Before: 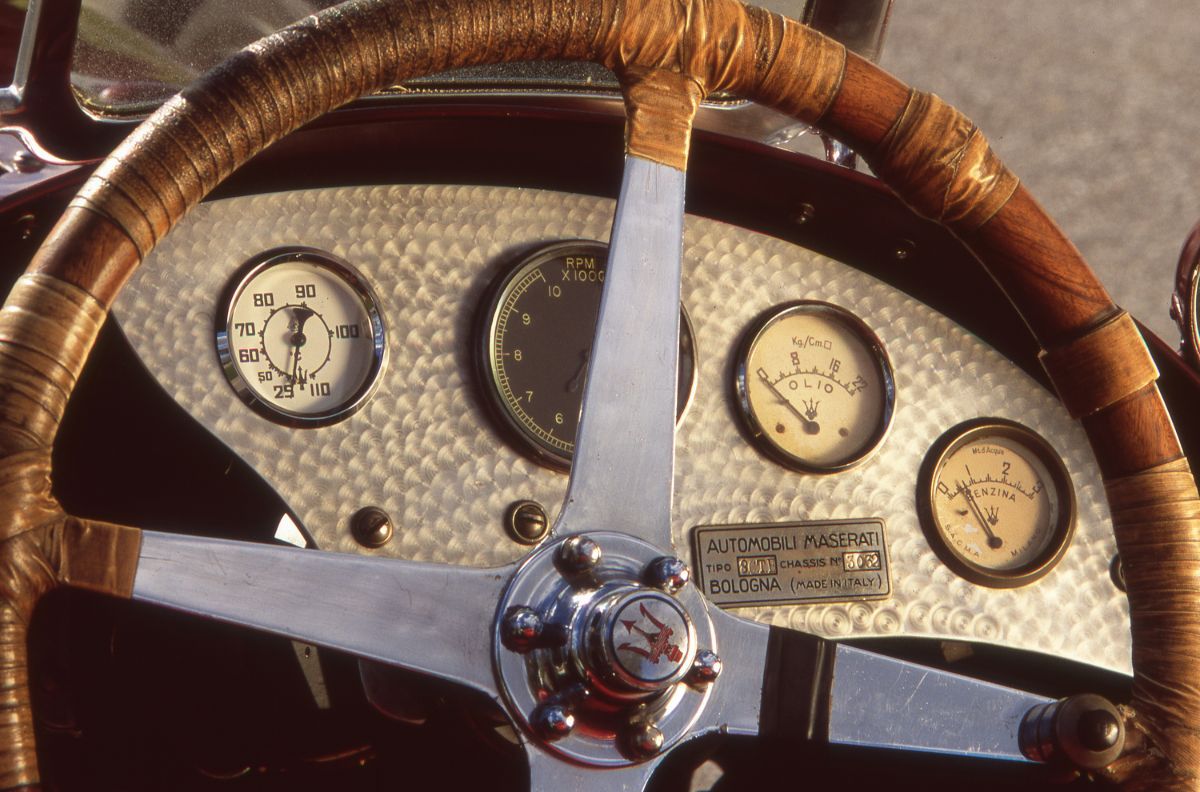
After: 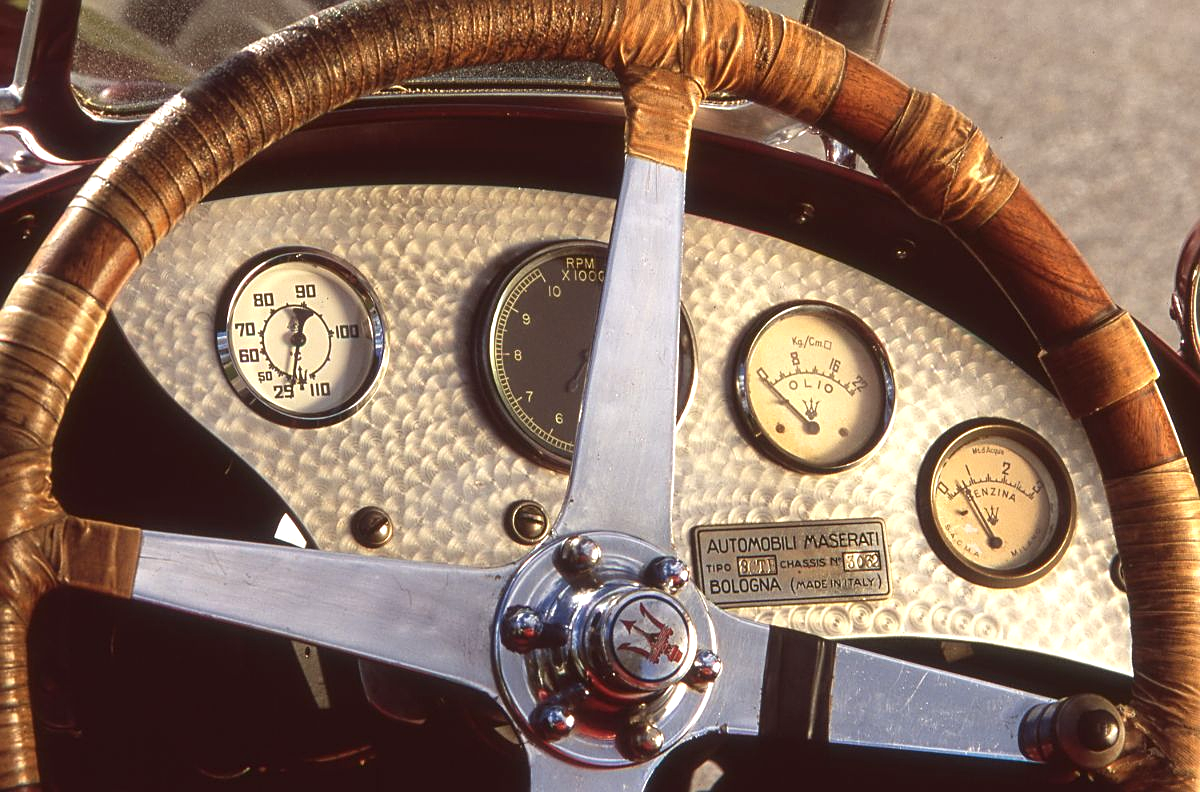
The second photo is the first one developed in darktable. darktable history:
levels: mode automatic
sharpen: on, module defaults
exposure: exposure 0.471 EV, compensate highlight preservation false
